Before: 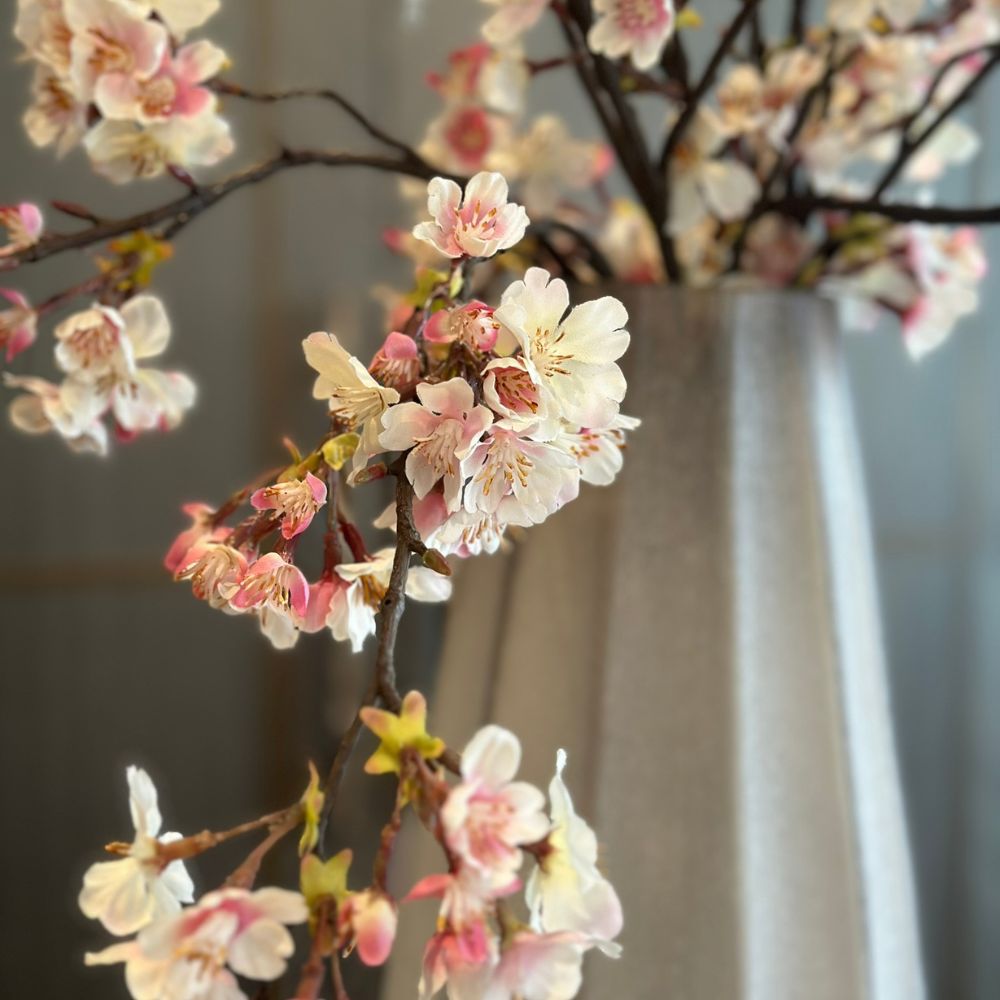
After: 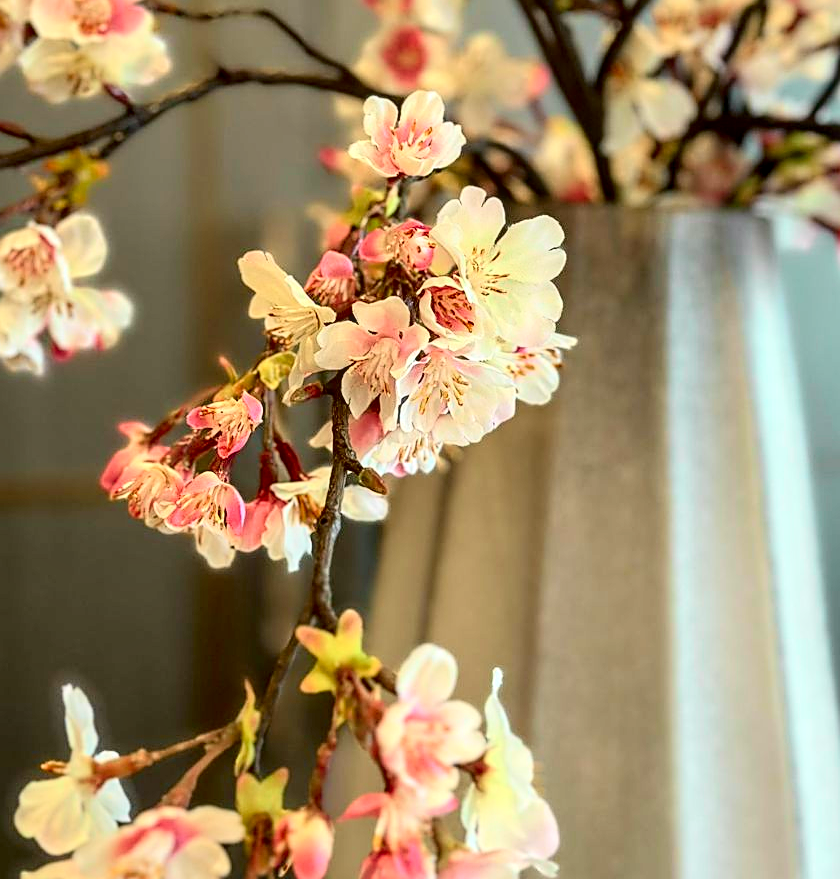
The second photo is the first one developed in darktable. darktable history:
exposure: black level correction 0.005, exposure 0.003 EV, compensate highlight preservation false
local contrast: on, module defaults
tone curve: curves: ch0 [(0, 0.003) (0.044, 0.032) (0.12, 0.089) (0.19, 0.175) (0.271, 0.294) (0.457, 0.546) (0.588, 0.71) (0.701, 0.815) (0.86, 0.922) (1, 0.982)]; ch1 [(0, 0) (0.247, 0.215) (0.433, 0.382) (0.466, 0.426) (0.493, 0.481) (0.501, 0.5) (0.517, 0.524) (0.557, 0.582) (0.598, 0.651) (0.671, 0.735) (0.796, 0.85) (1, 1)]; ch2 [(0, 0) (0.249, 0.216) (0.357, 0.317) (0.448, 0.432) (0.478, 0.492) (0.498, 0.499) (0.517, 0.53) (0.537, 0.57) (0.569, 0.623) (0.61, 0.663) (0.706, 0.75) (0.808, 0.809) (0.991, 0.968)], color space Lab, independent channels, preserve colors none
crop: left 6.429%, top 8.179%, right 9.53%, bottom 3.823%
sharpen: amount 0.599
